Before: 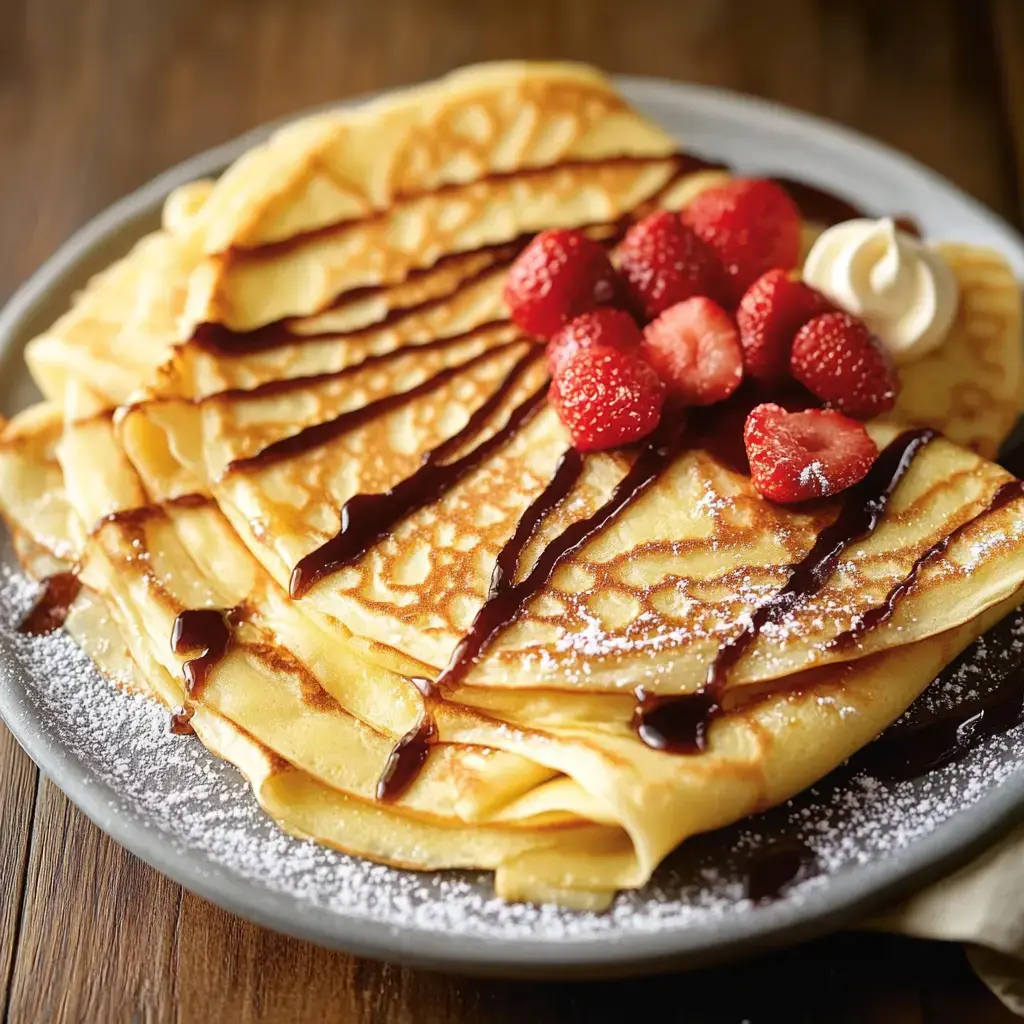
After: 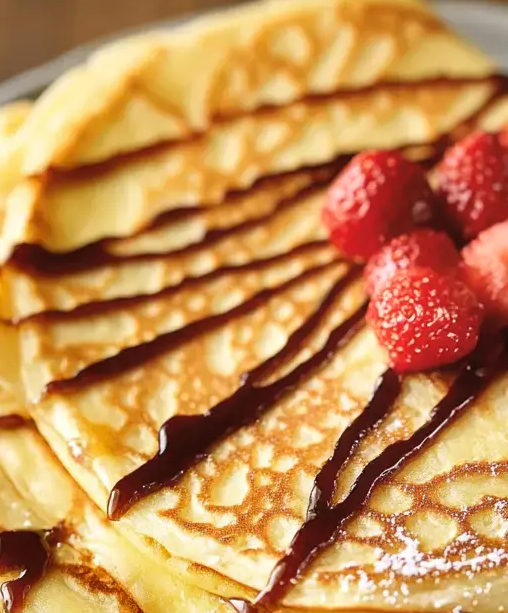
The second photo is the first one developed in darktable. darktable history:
contrast brightness saturation: contrast 0.055, brightness 0.057, saturation 0.014
shadows and highlights: low approximation 0.01, soften with gaussian
crop: left 17.787%, top 7.74%, right 32.513%, bottom 32.366%
